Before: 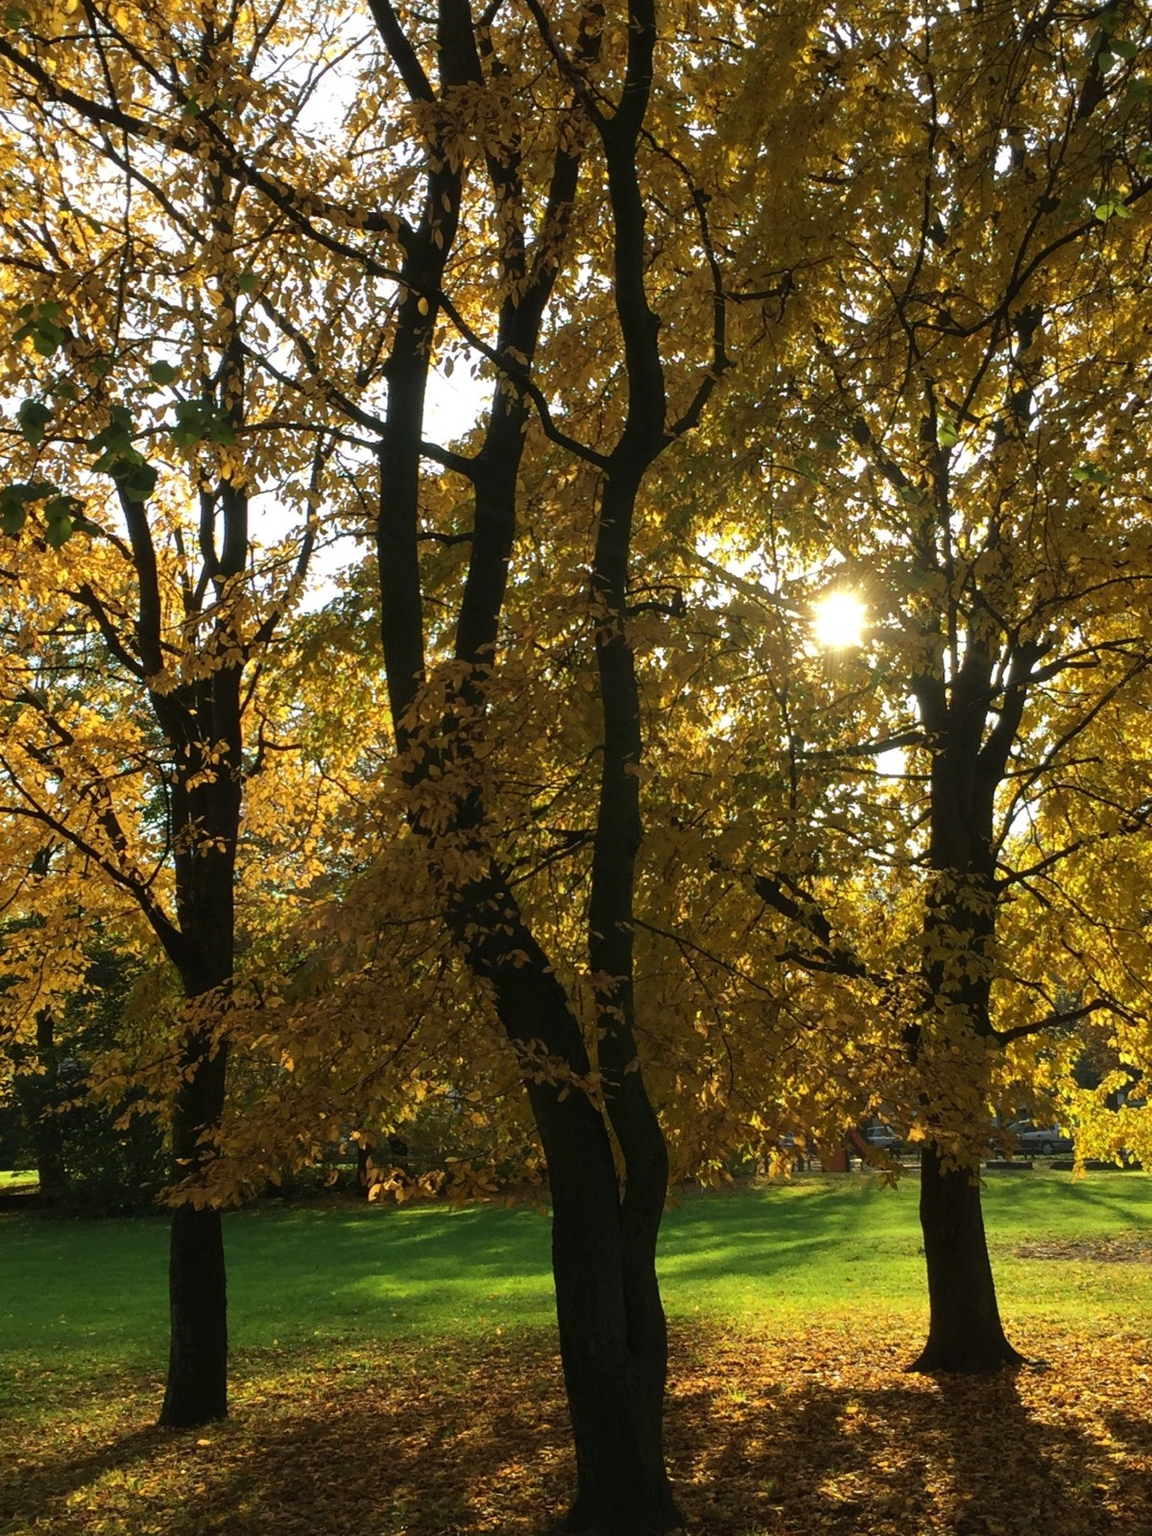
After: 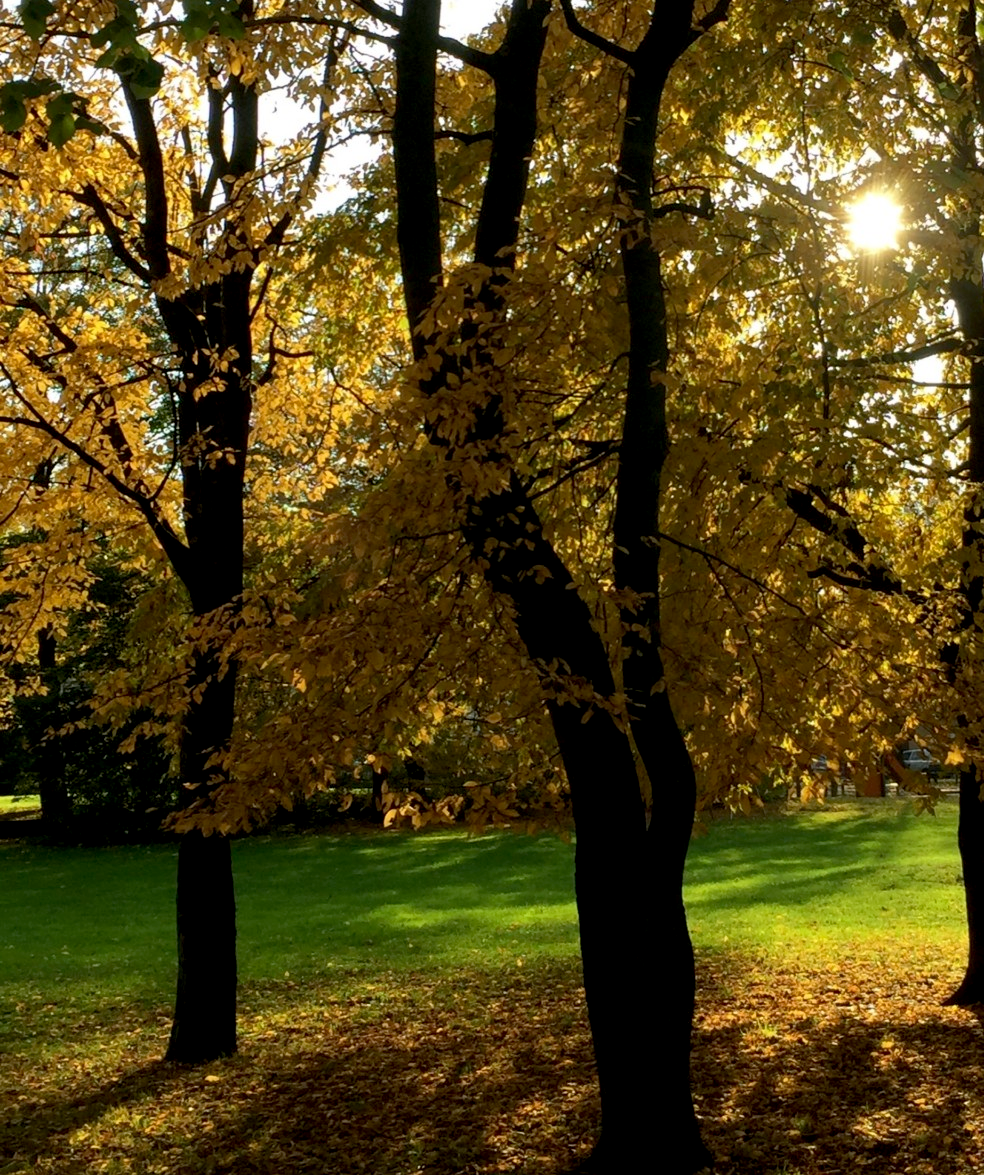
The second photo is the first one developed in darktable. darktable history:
crop: top 26.531%, right 17.959%
exposure: black level correction 0.009, compensate highlight preservation false
